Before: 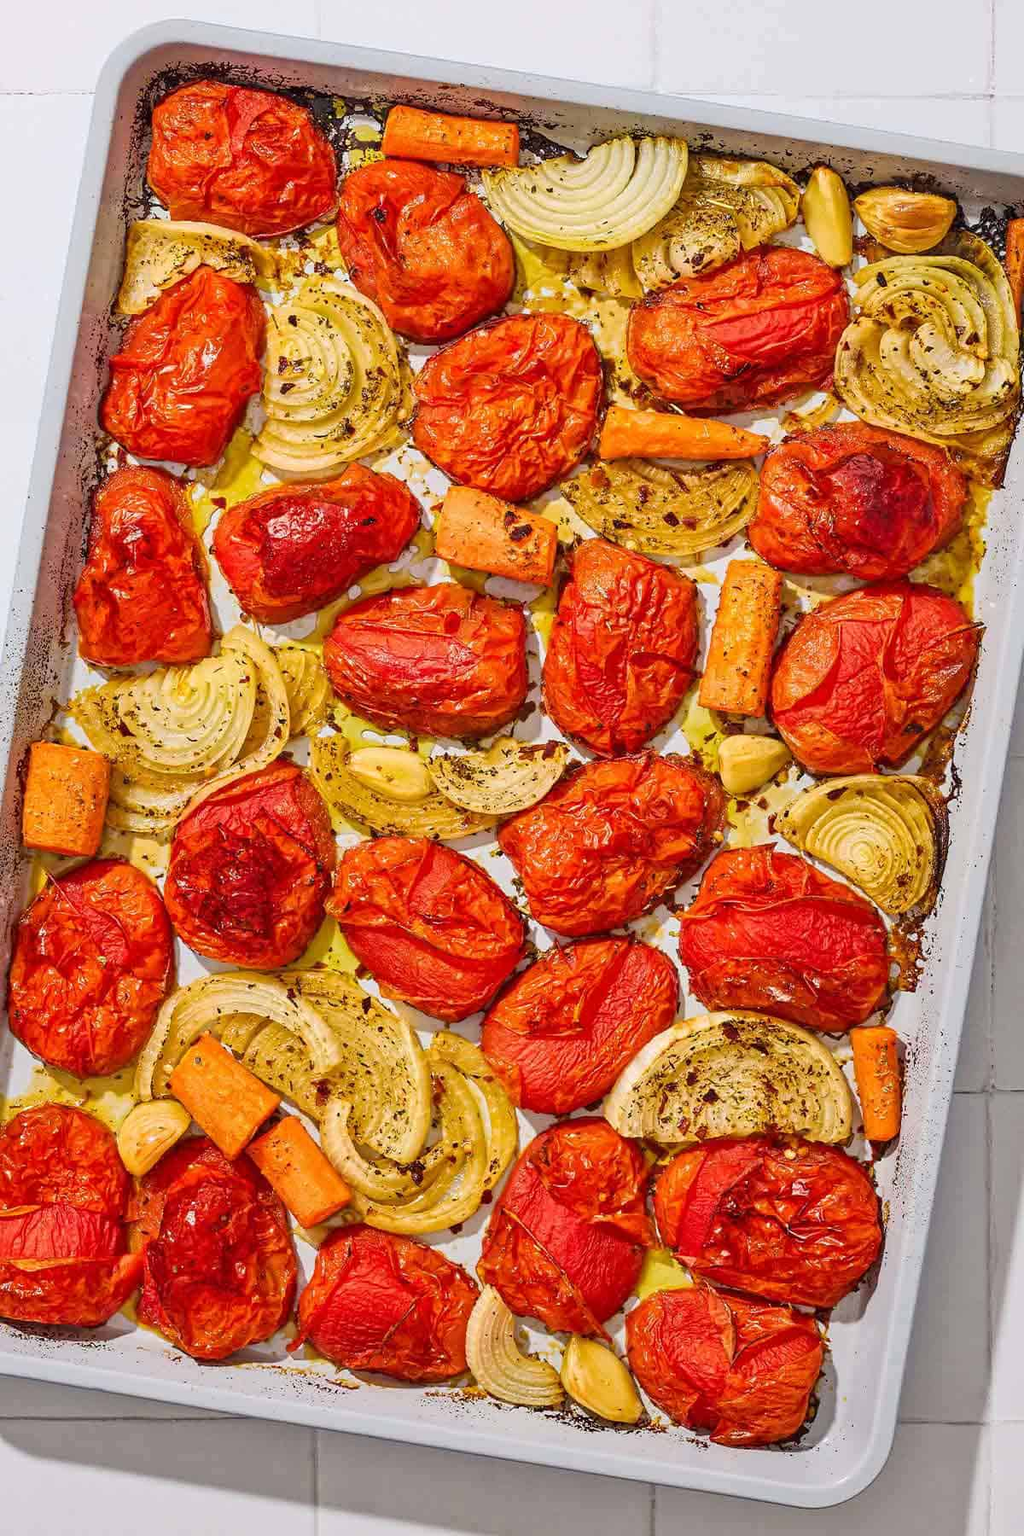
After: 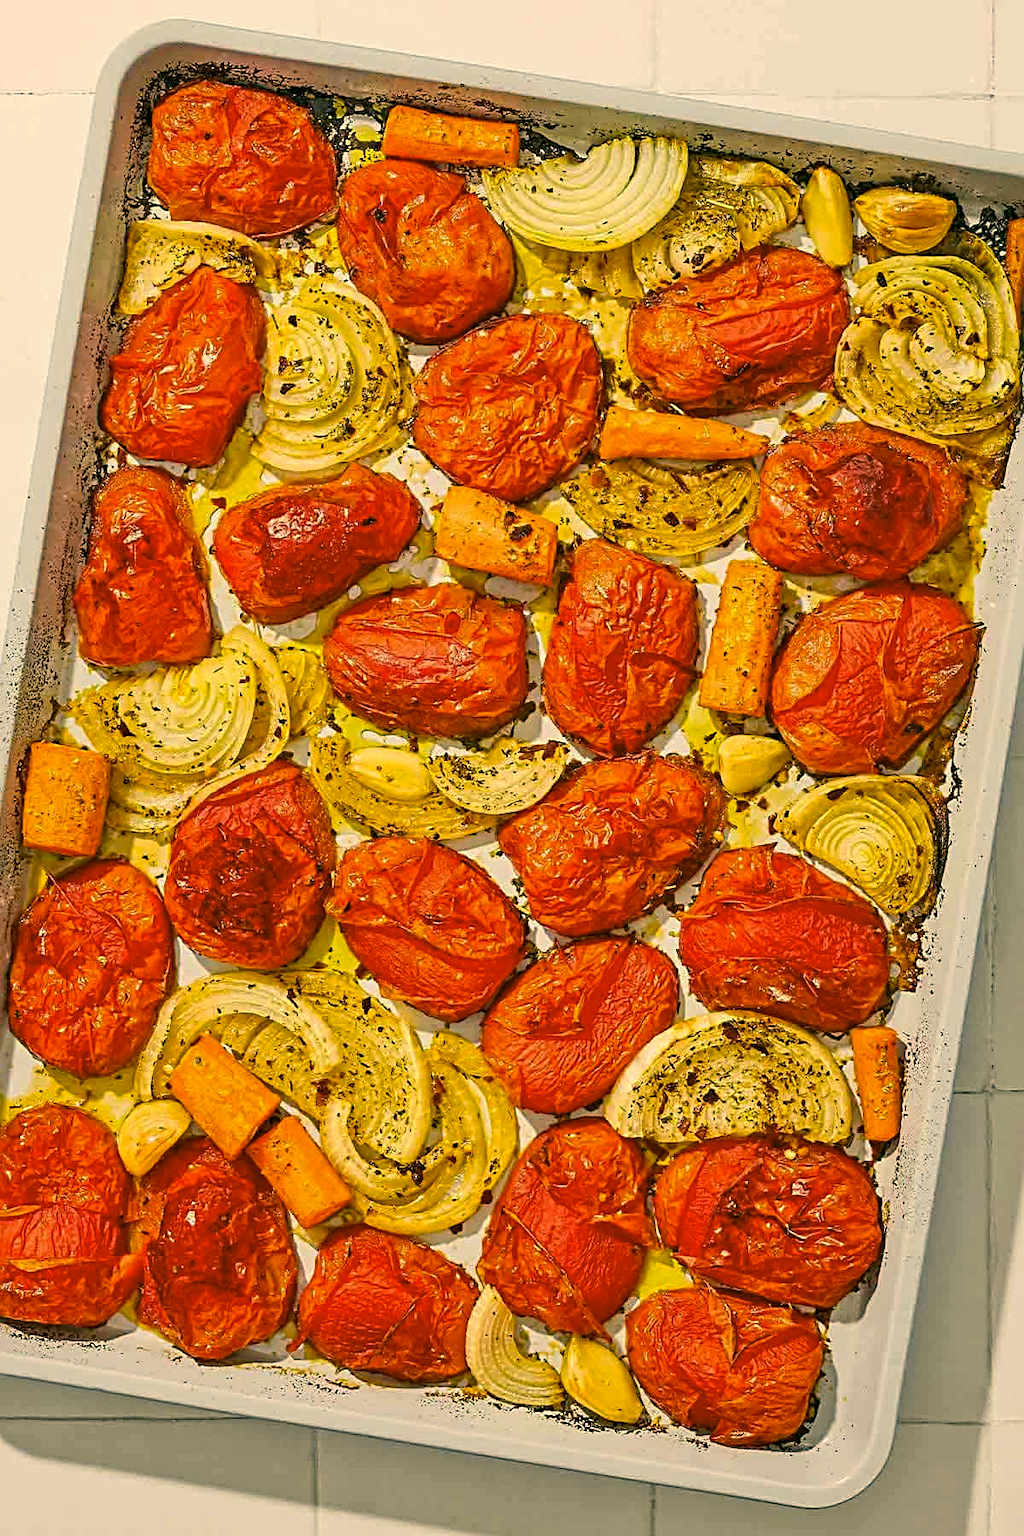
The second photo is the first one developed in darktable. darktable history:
sharpen: radius 3.111
color correction: highlights a* 4.77, highlights b* 23.7, shadows a* -15.57, shadows b* 3.69
